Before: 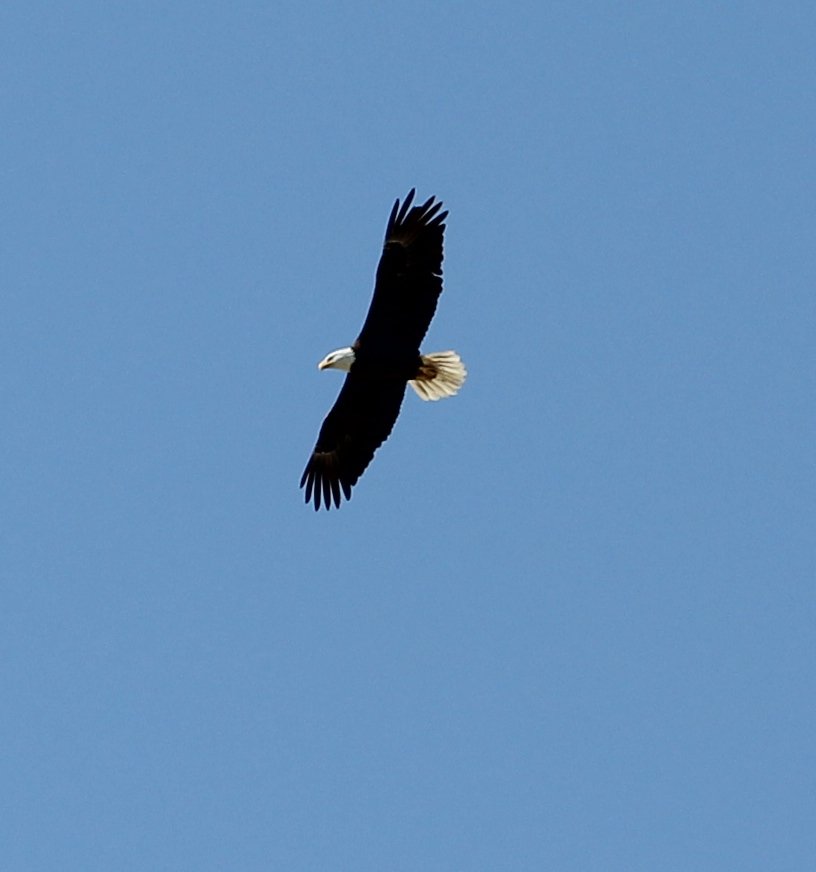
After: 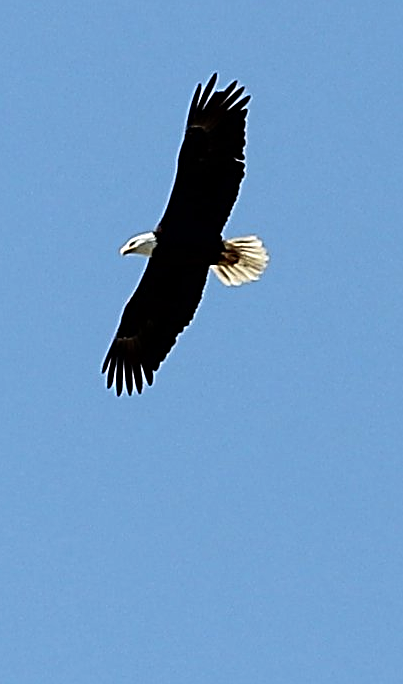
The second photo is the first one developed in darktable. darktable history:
sharpen: radius 2.676, amount 0.669
crop and rotate: angle 0.02°, left 24.353%, top 13.219%, right 26.156%, bottom 8.224%
tone equalizer: -8 EV -0.417 EV, -7 EV -0.389 EV, -6 EV -0.333 EV, -5 EV -0.222 EV, -3 EV 0.222 EV, -2 EV 0.333 EV, -1 EV 0.389 EV, +0 EV 0.417 EV, edges refinement/feathering 500, mask exposure compensation -1.57 EV, preserve details no
